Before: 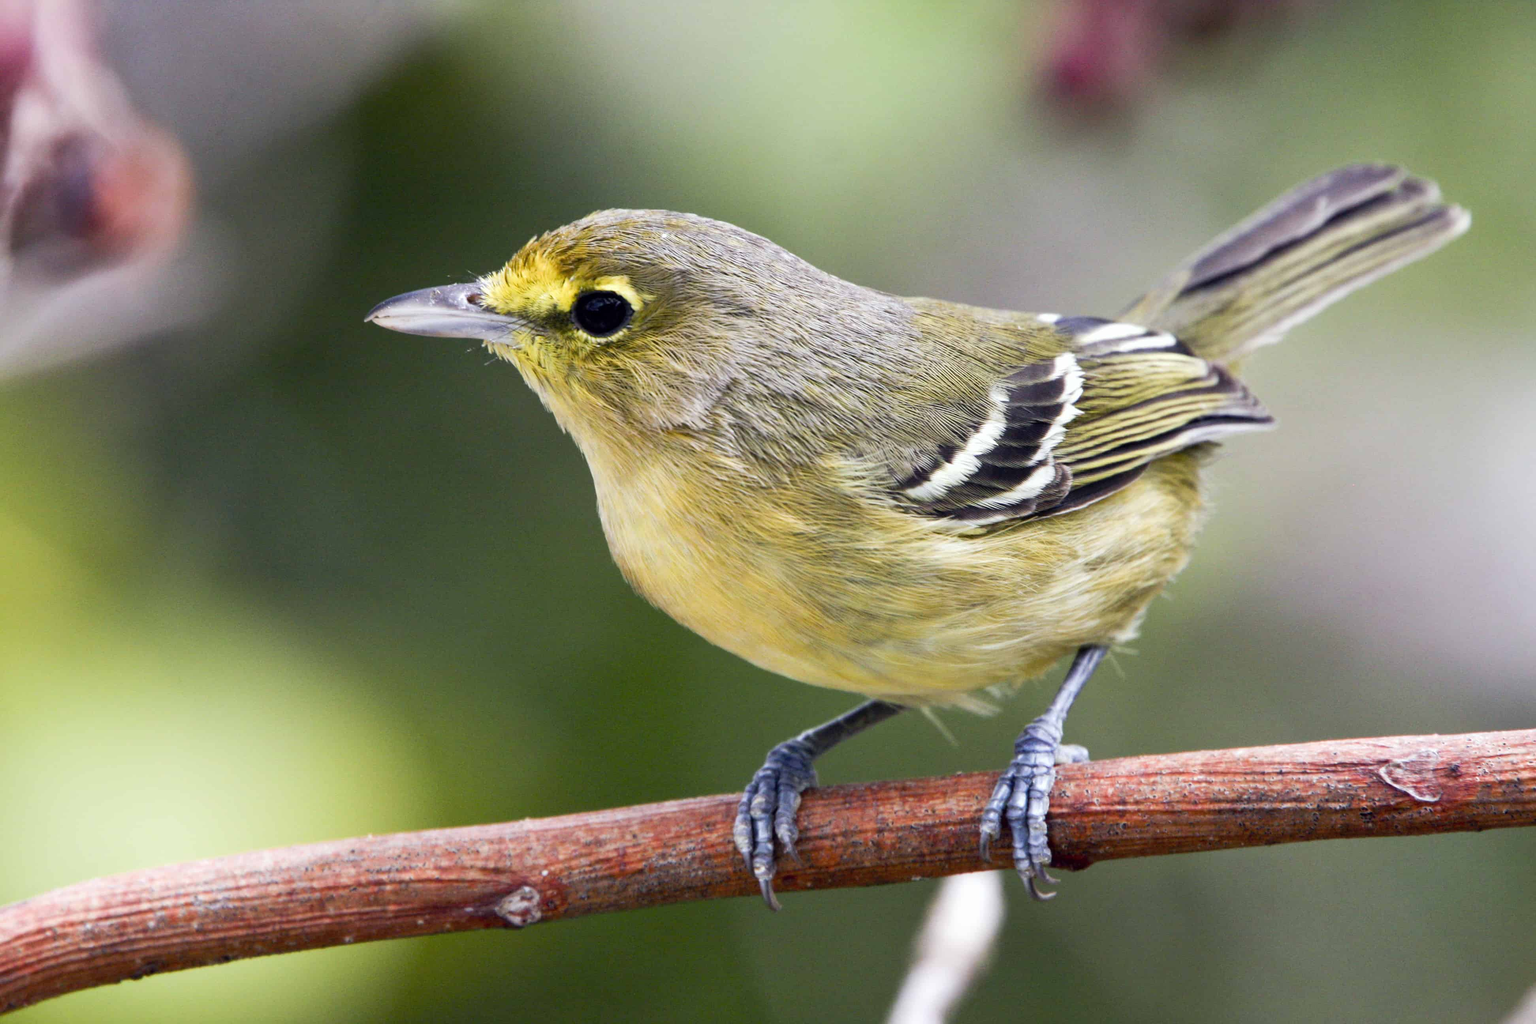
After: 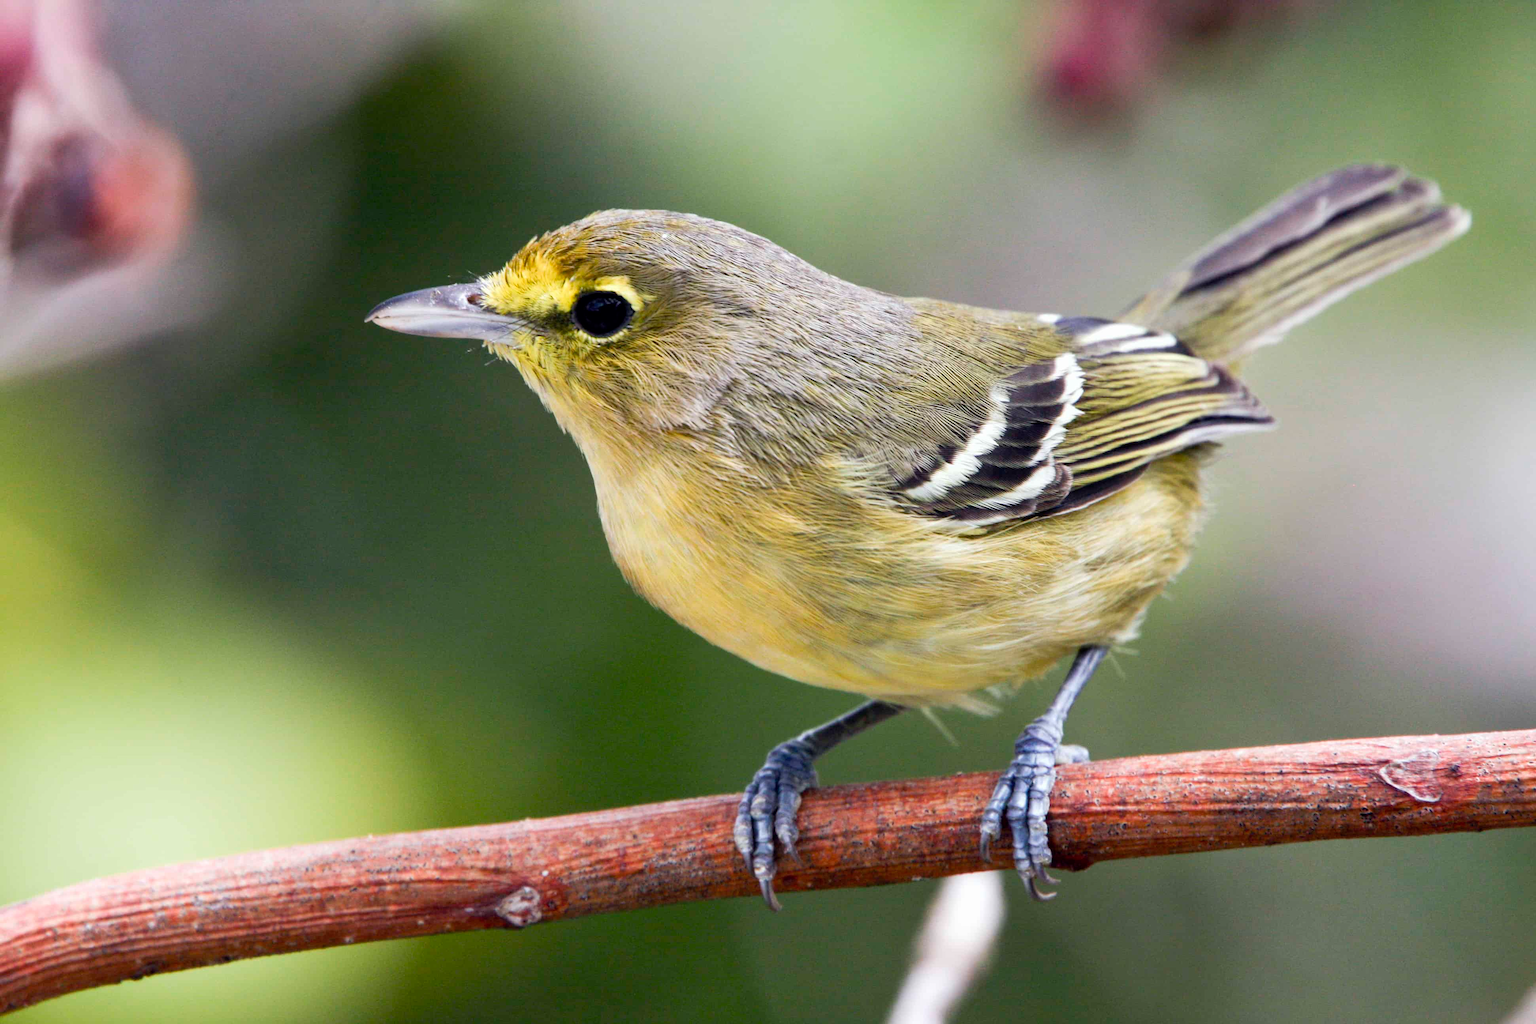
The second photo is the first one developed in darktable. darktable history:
exposure: exposure -0.004 EV, compensate highlight preservation false
